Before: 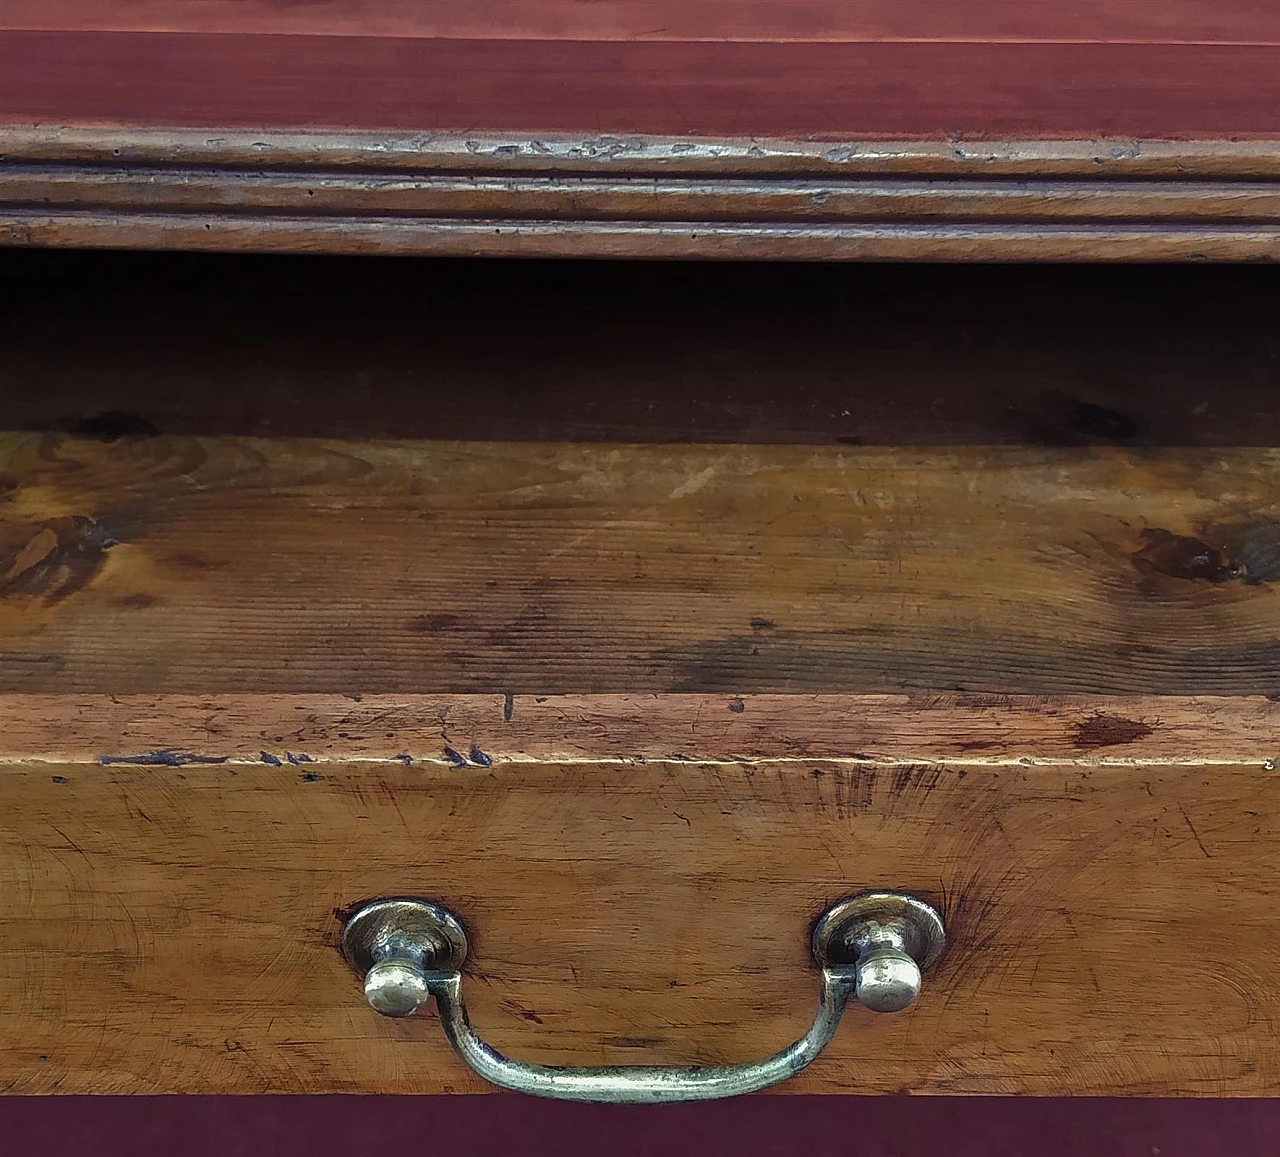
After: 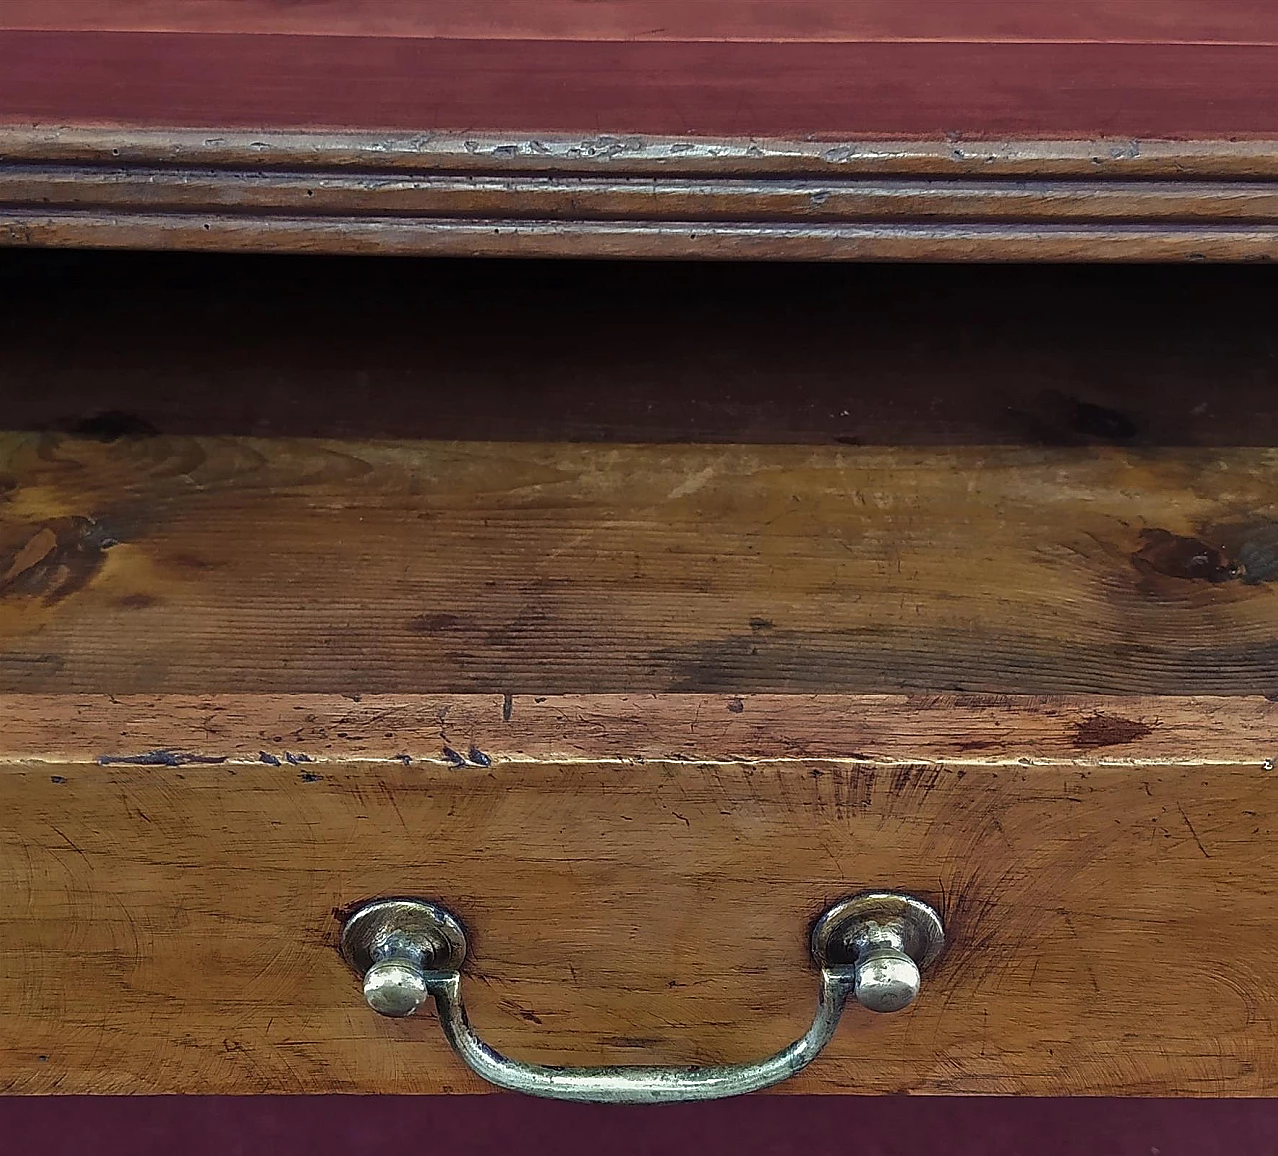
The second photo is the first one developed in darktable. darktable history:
crop and rotate: left 0.126%
sharpen: radius 1.864, amount 0.398, threshold 1.271
